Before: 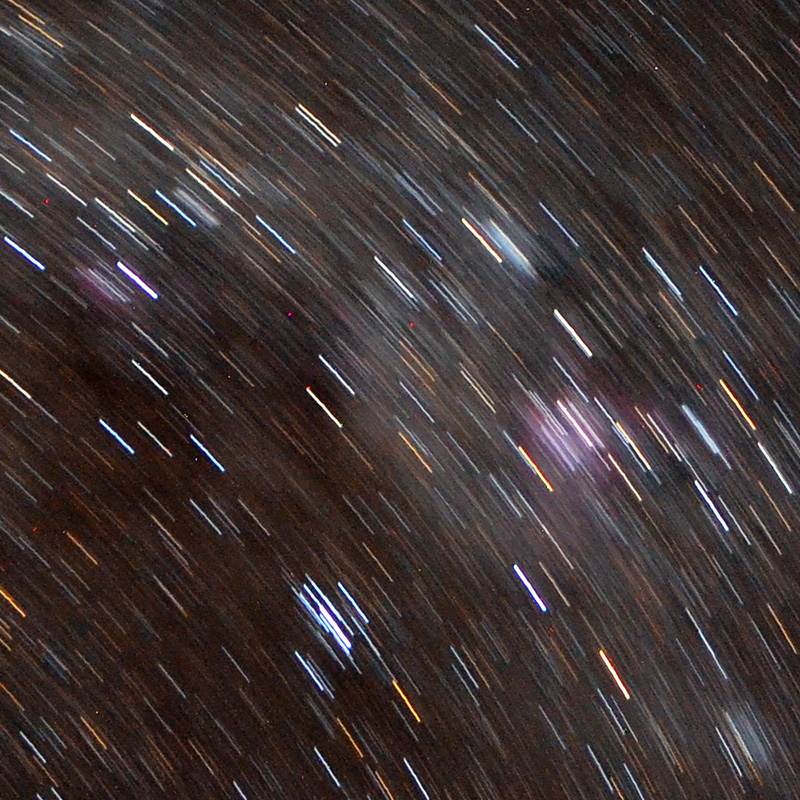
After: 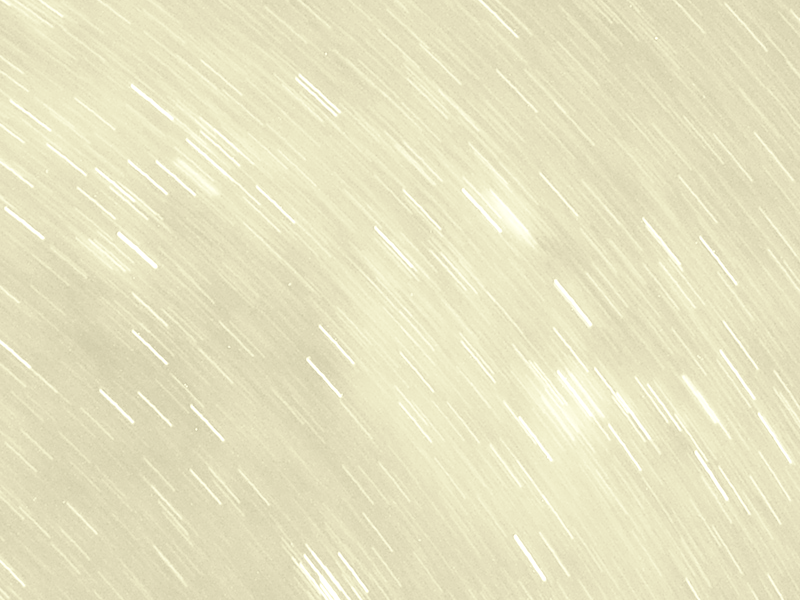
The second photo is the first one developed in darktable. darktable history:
exposure: black level correction 0, exposure 0.7 EV, compensate exposure bias true, compensate highlight preservation false
colorize: hue 43.2°, saturation 40%, version 1
crop: top 3.857%, bottom 21.132%
contrast brightness saturation: contrast -0.32, brightness 0.75, saturation -0.78
split-toning: on, module defaults
